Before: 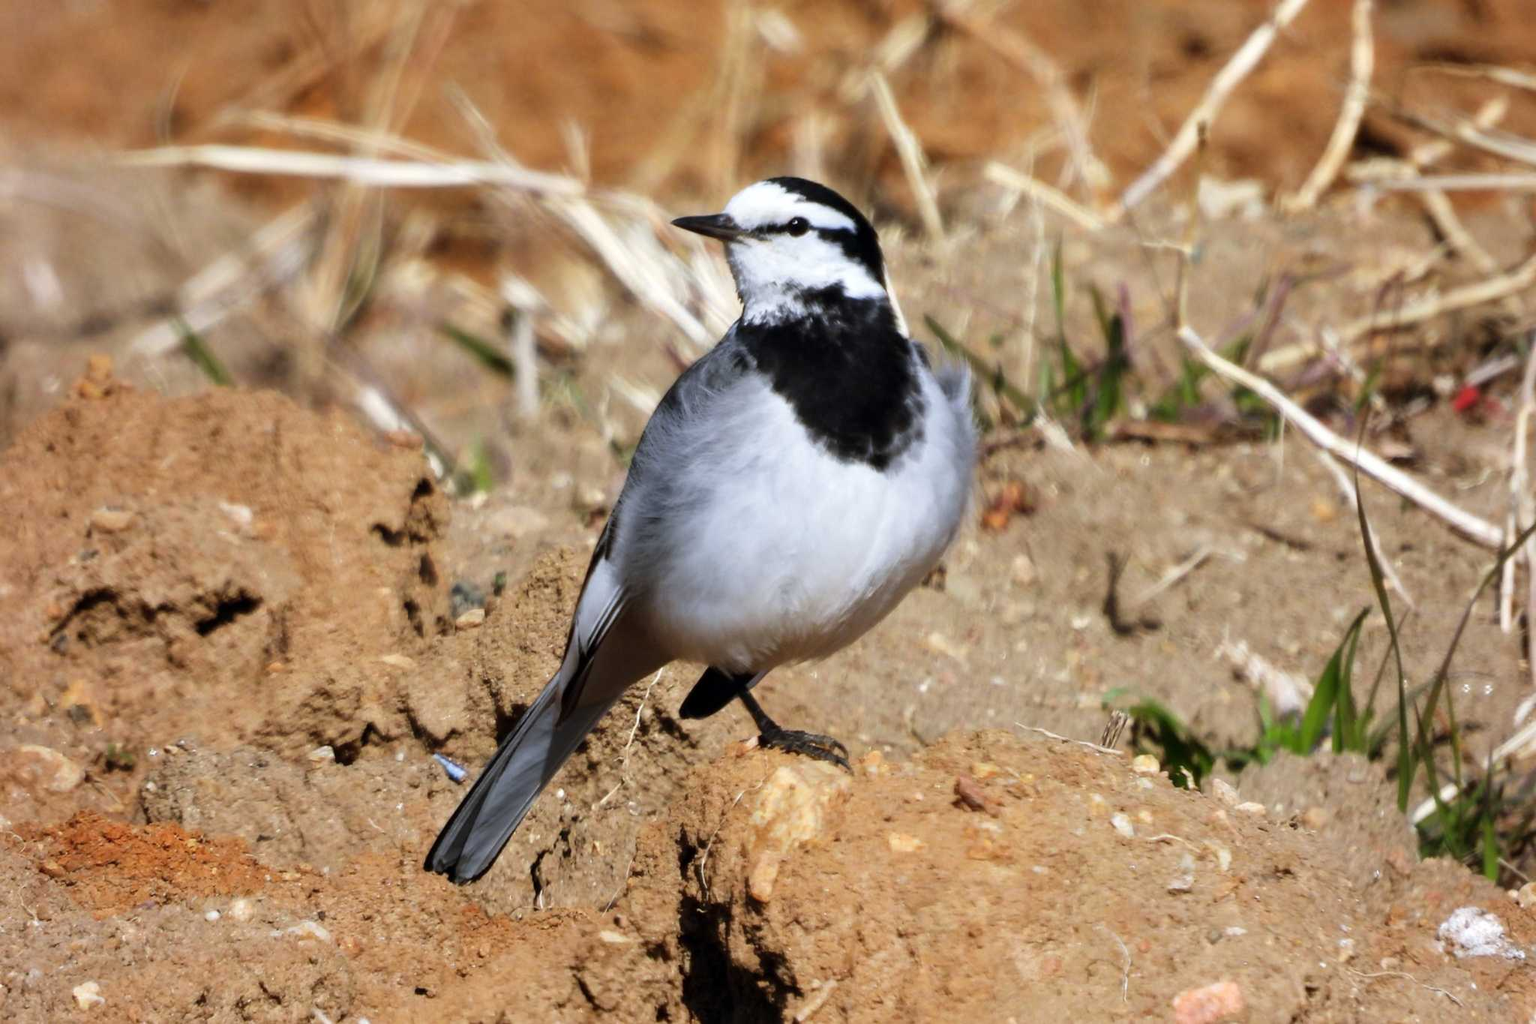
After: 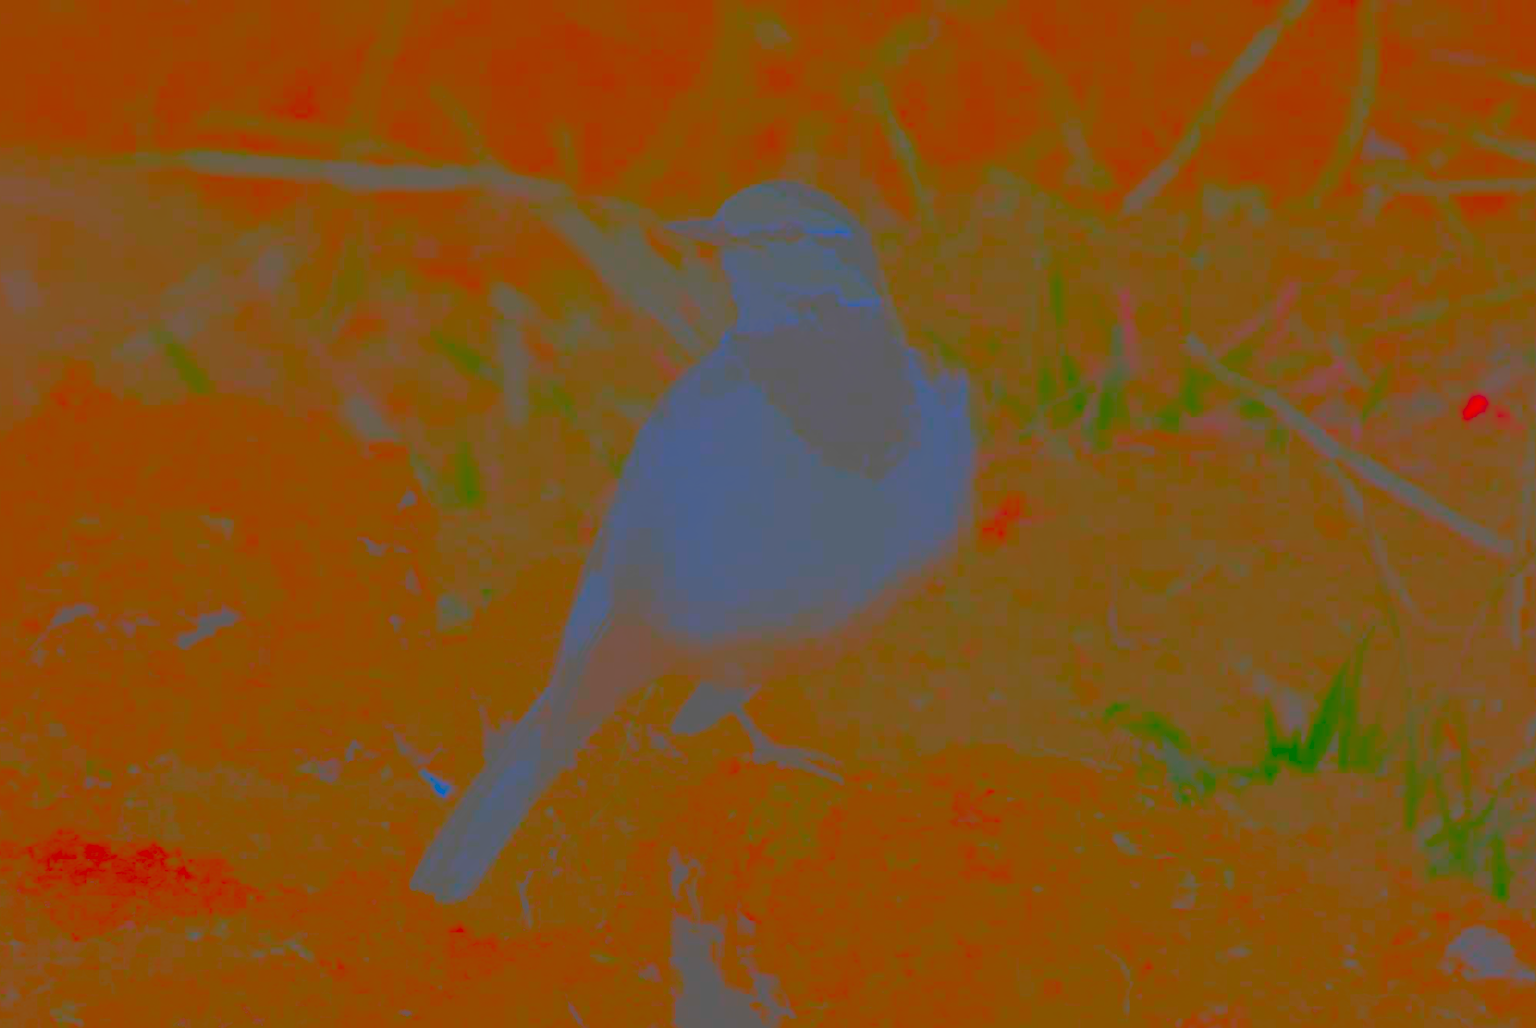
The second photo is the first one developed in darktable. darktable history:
tone equalizer: -8 EV 0 EV, -7 EV -0.003 EV, -6 EV 0.003 EV, -5 EV -0.053 EV, -4 EV -0.156 EV, -3 EV -0.184 EV, -2 EV 0.269 EV, -1 EV 0.724 EV, +0 EV 0.511 EV
contrast brightness saturation: contrast -0.983, brightness -0.16, saturation 0.759
crop and rotate: left 1.539%, right 0.627%, bottom 1.721%
